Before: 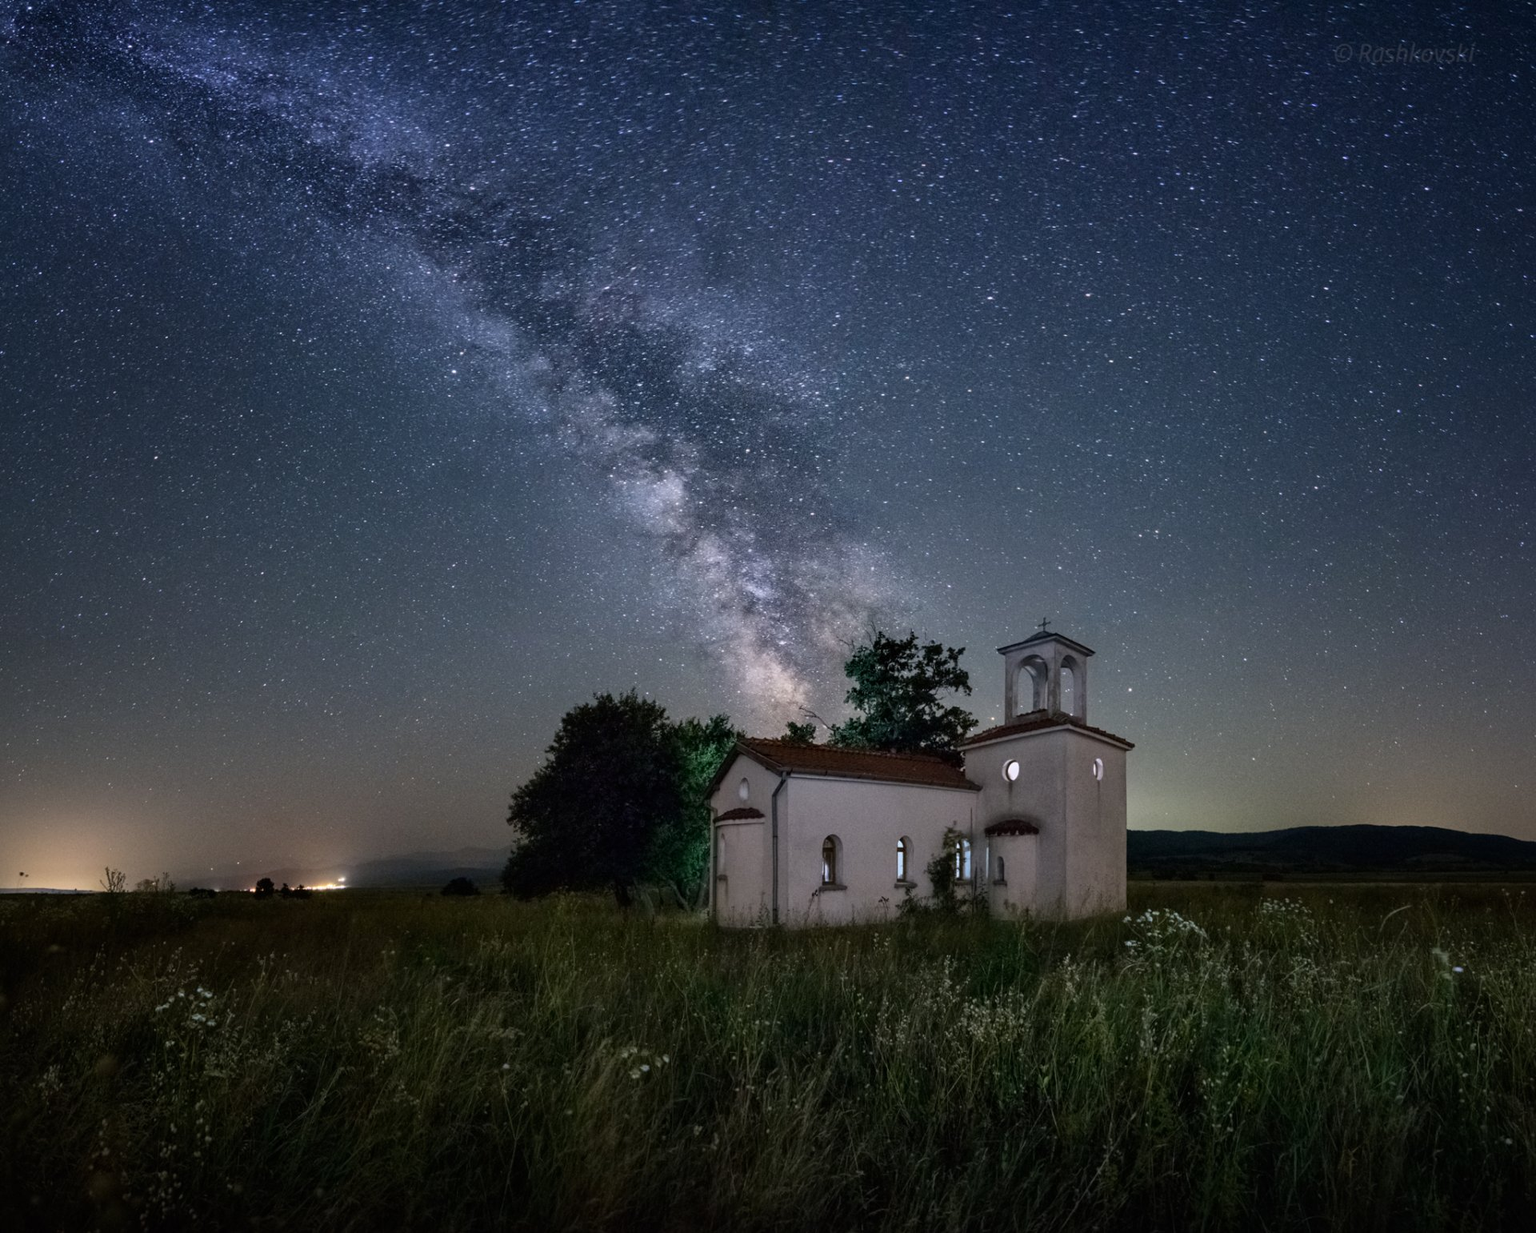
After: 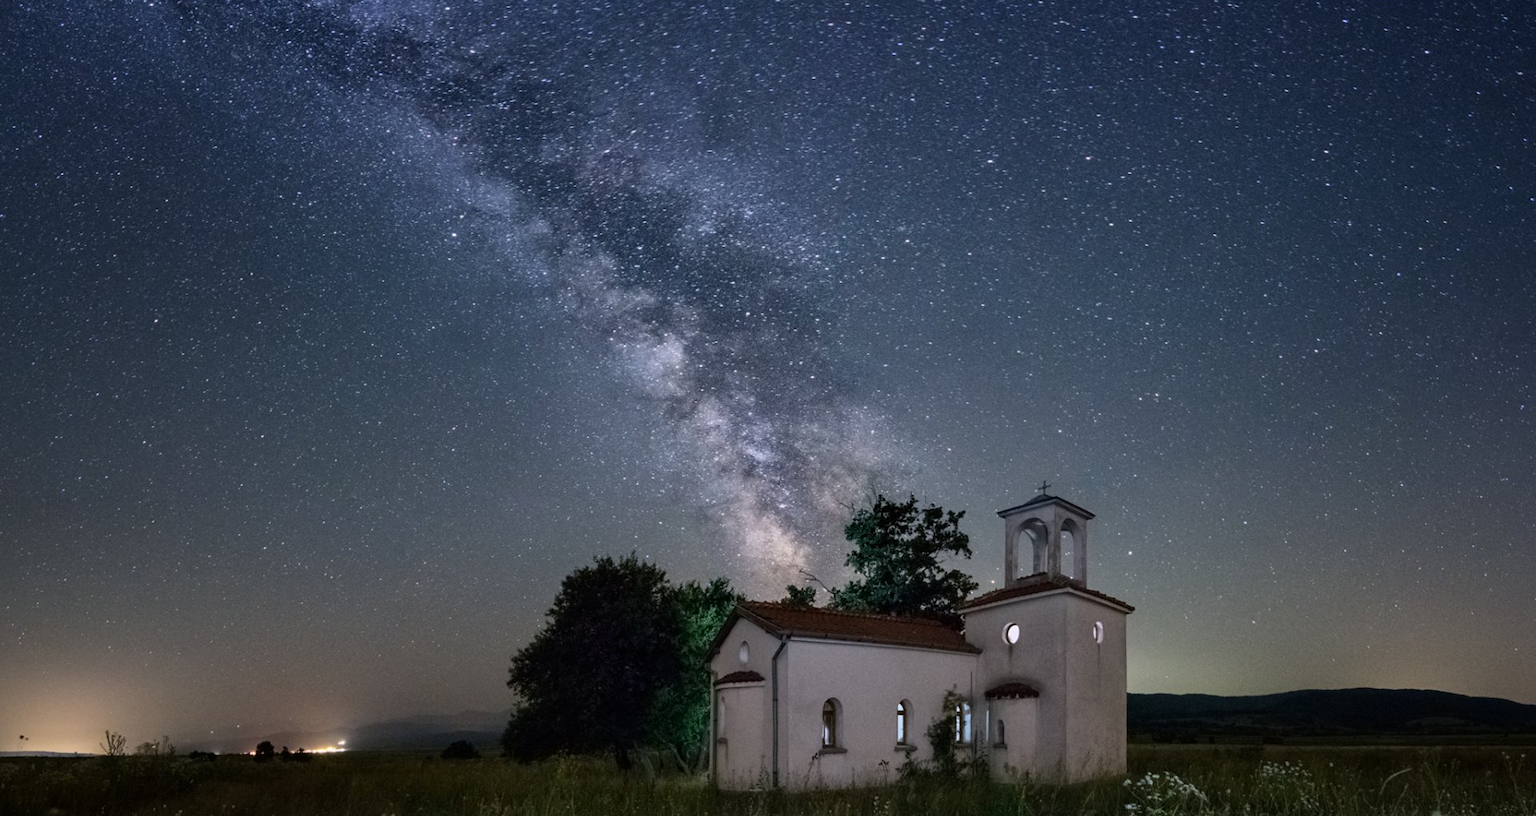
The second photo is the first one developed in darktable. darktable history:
crop: top 11.143%, bottom 22.652%
